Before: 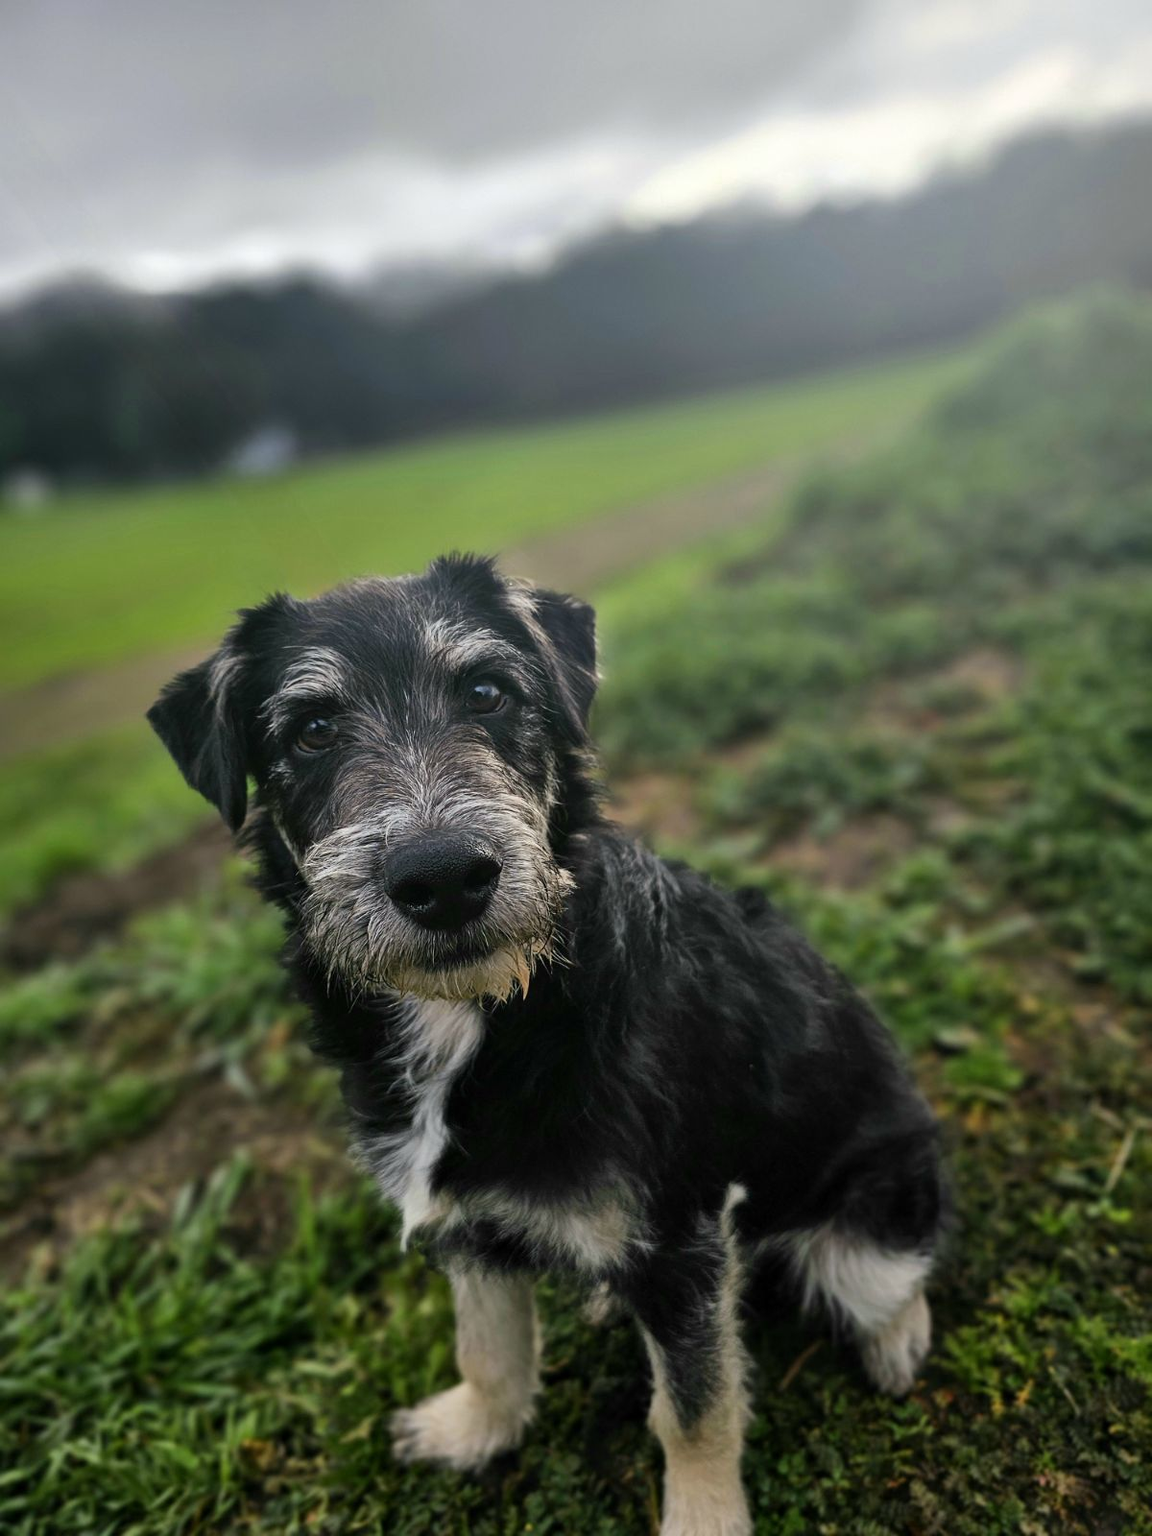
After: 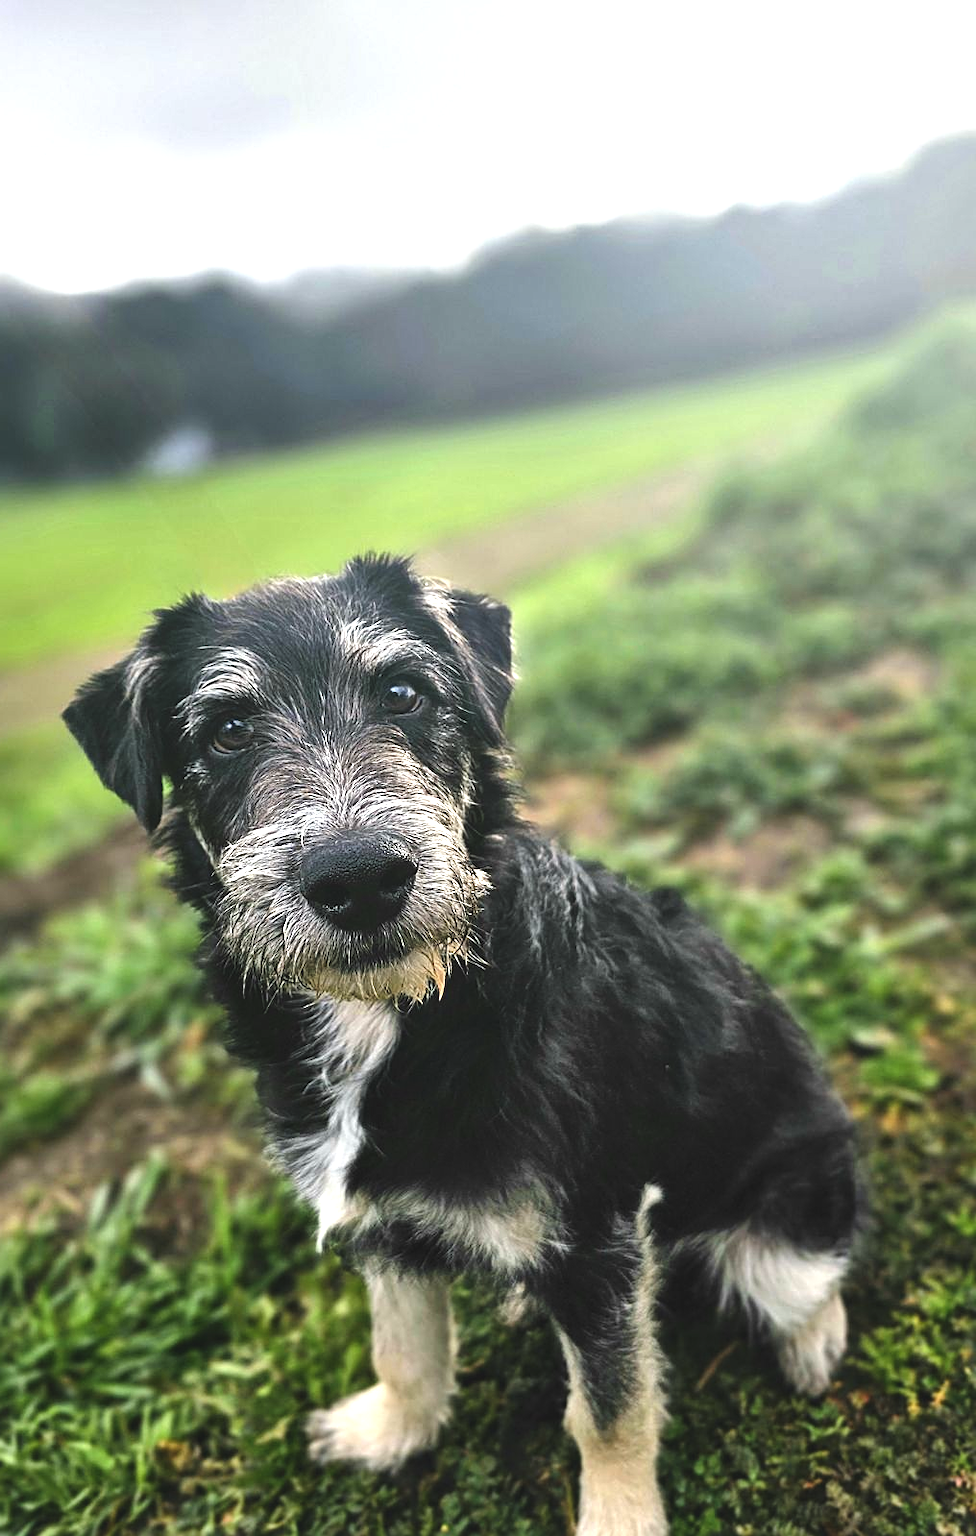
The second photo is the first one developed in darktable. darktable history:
crop: left 7.337%, right 7.852%
color balance rgb: shadows lift › luminance -19.641%, global offset › luminance 1.5%, perceptual saturation grading › global saturation -2.163%, perceptual saturation grading › highlights -7.376%, perceptual saturation grading › mid-tones 7.442%, perceptual saturation grading › shadows 3.854%, global vibrance 20%
local contrast: mode bilateral grid, contrast 21, coarseness 49, detail 119%, midtone range 0.2
exposure: black level correction 0, exposure 1.2 EV, compensate highlight preservation false
sharpen: on, module defaults
